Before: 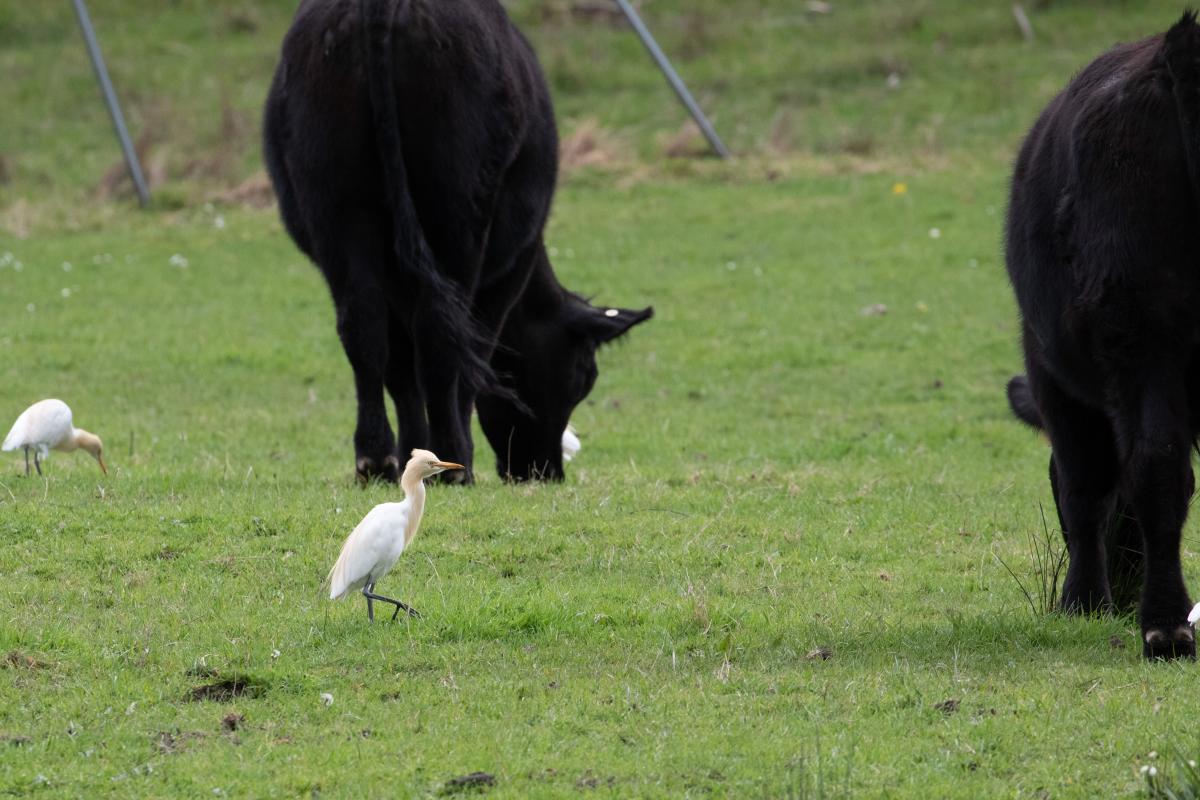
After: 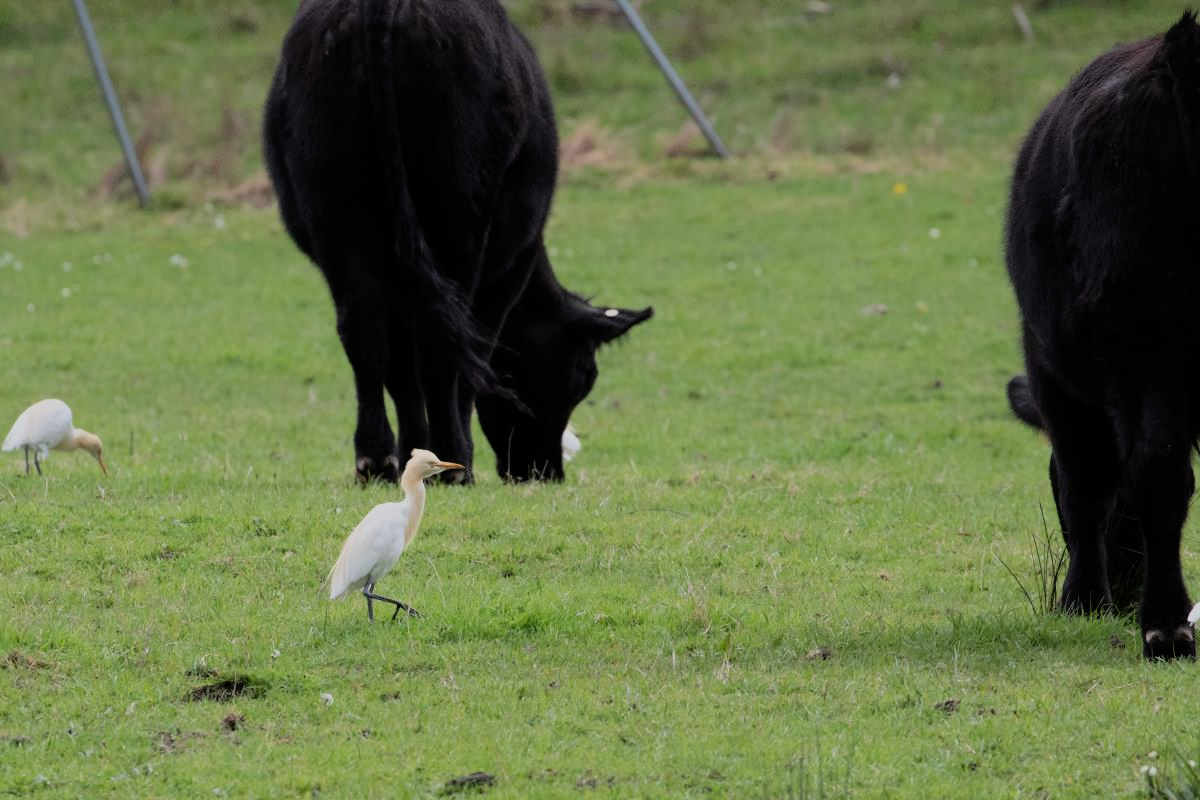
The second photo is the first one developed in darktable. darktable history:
tone equalizer: -8 EV 0.085 EV, edges refinement/feathering 500, mask exposure compensation -1.57 EV, preserve details no
filmic rgb: black relative exposure -16 EV, white relative exposure 6.18 EV, hardness 5.24, color science v6 (2022)
